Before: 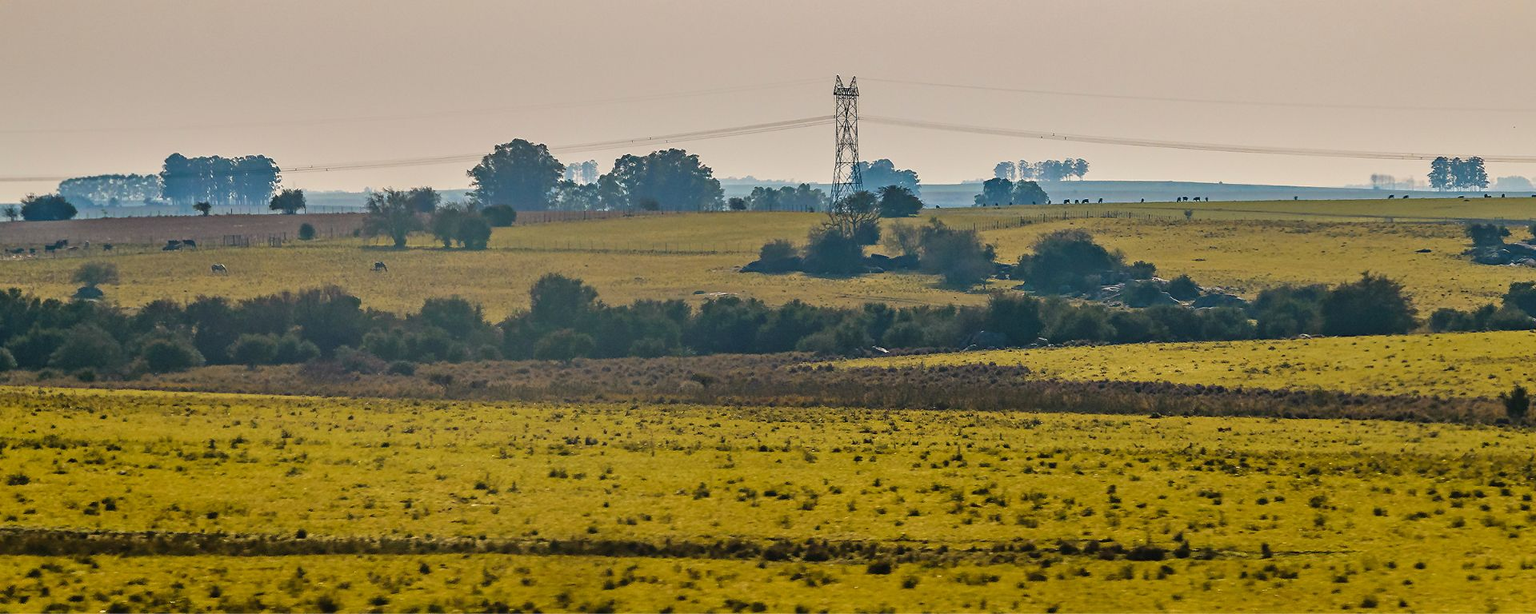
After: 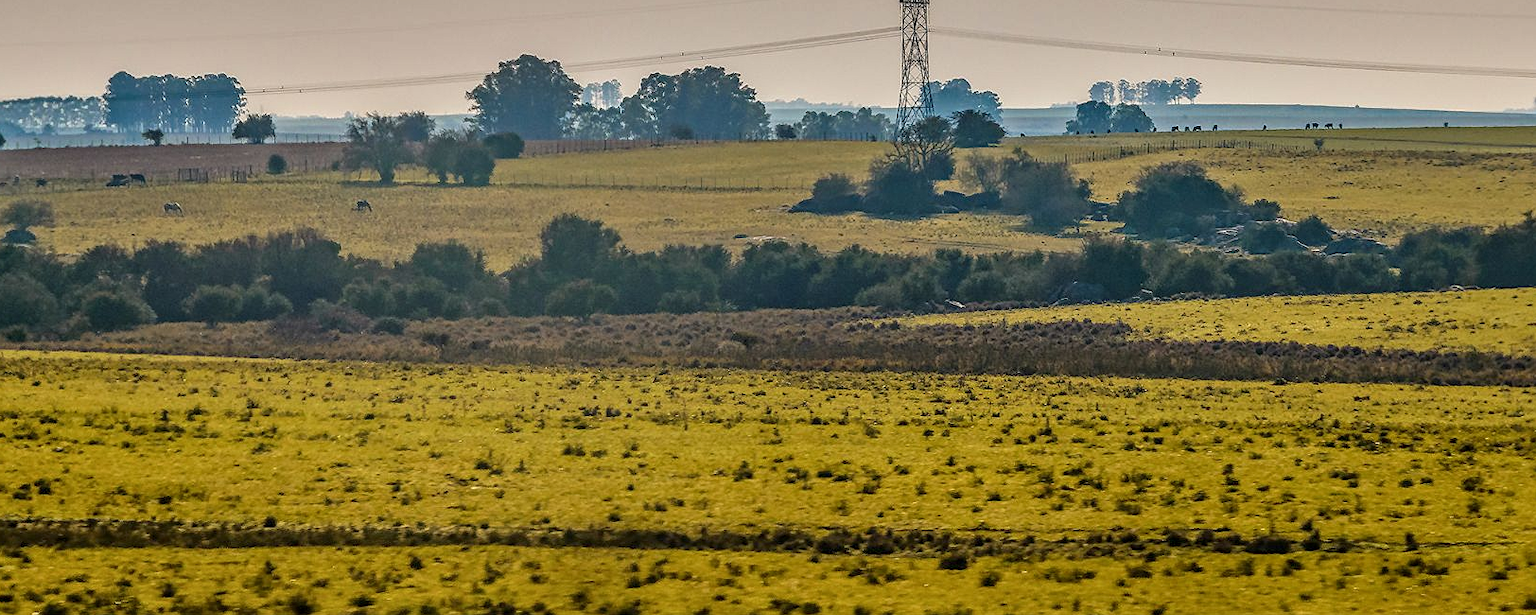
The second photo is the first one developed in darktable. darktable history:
crop and rotate: left 4.755%, top 15.139%, right 10.646%
sharpen: radius 1.257, amount 0.297, threshold 0.167
shadows and highlights: soften with gaussian
local contrast: highlights 4%, shadows 3%, detail 134%
